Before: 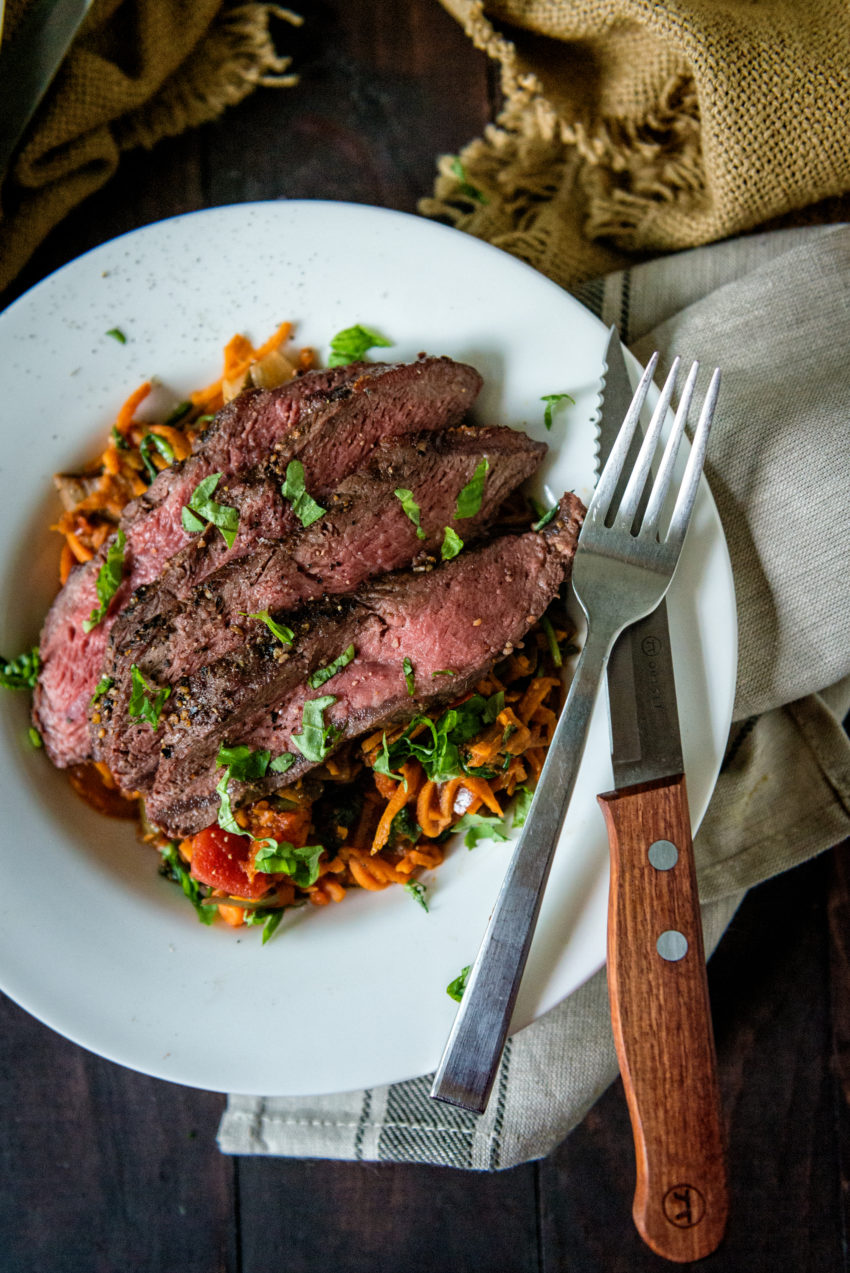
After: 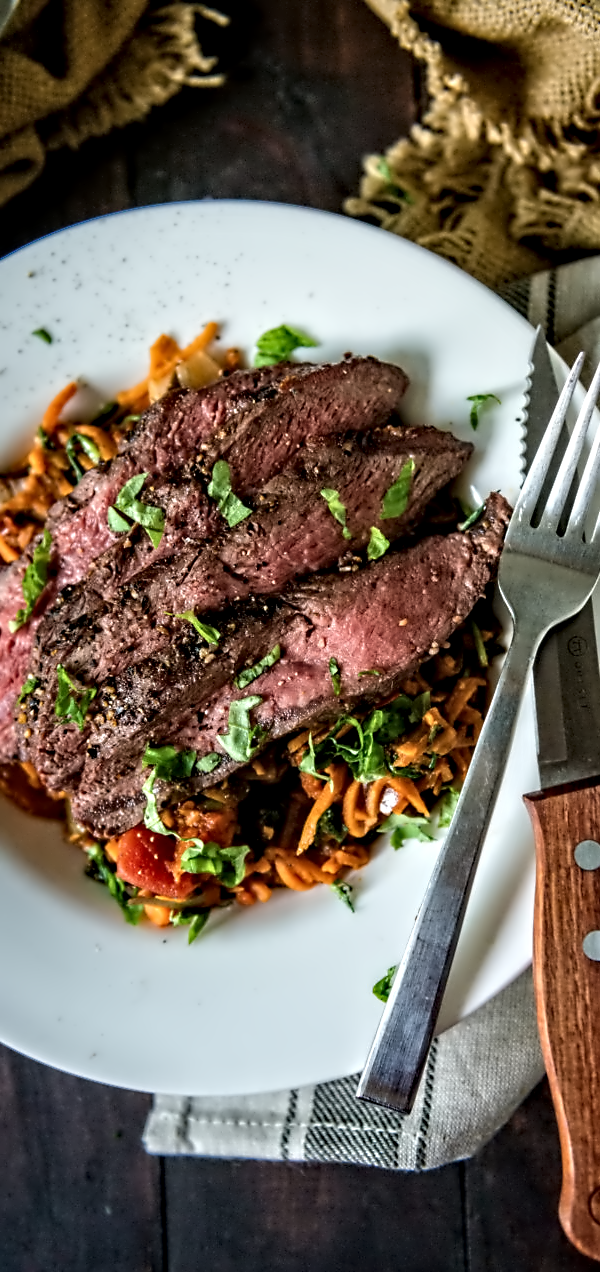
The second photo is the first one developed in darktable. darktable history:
contrast equalizer: octaves 7, y [[0.5, 0.542, 0.583, 0.625, 0.667, 0.708], [0.5 ×6], [0.5 ×6], [0, 0.033, 0.067, 0.1, 0.133, 0.167], [0, 0.05, 0.1, 0.15, 0.2, 0.25]]
exposure: compensate highlight preservation false
crop and rotate: left 8.941%, right 20.401%
